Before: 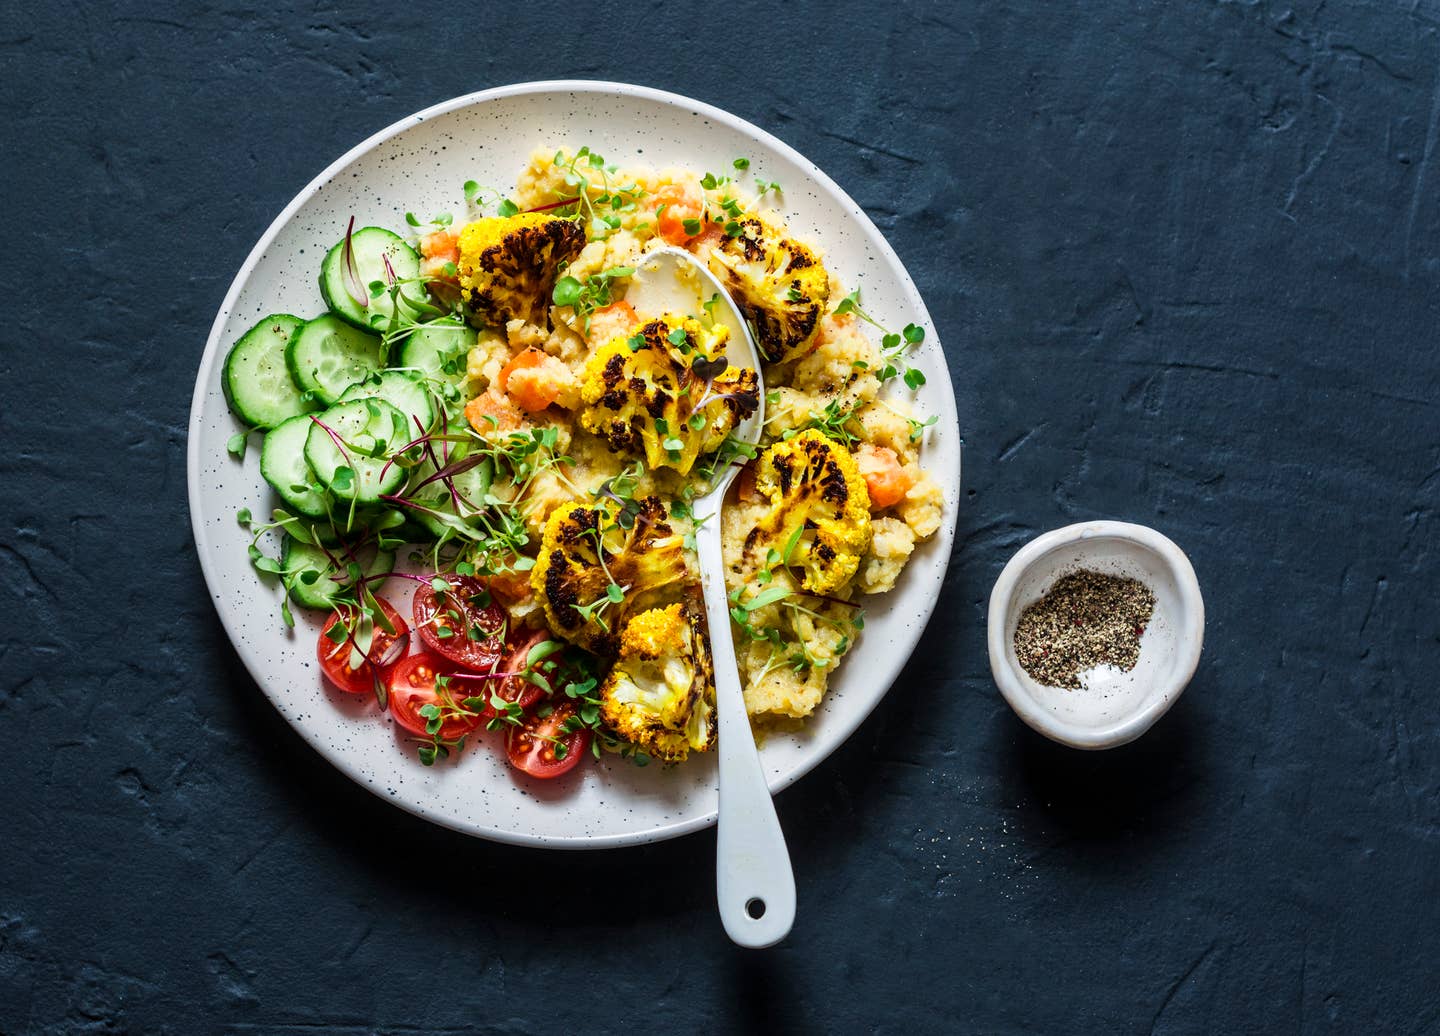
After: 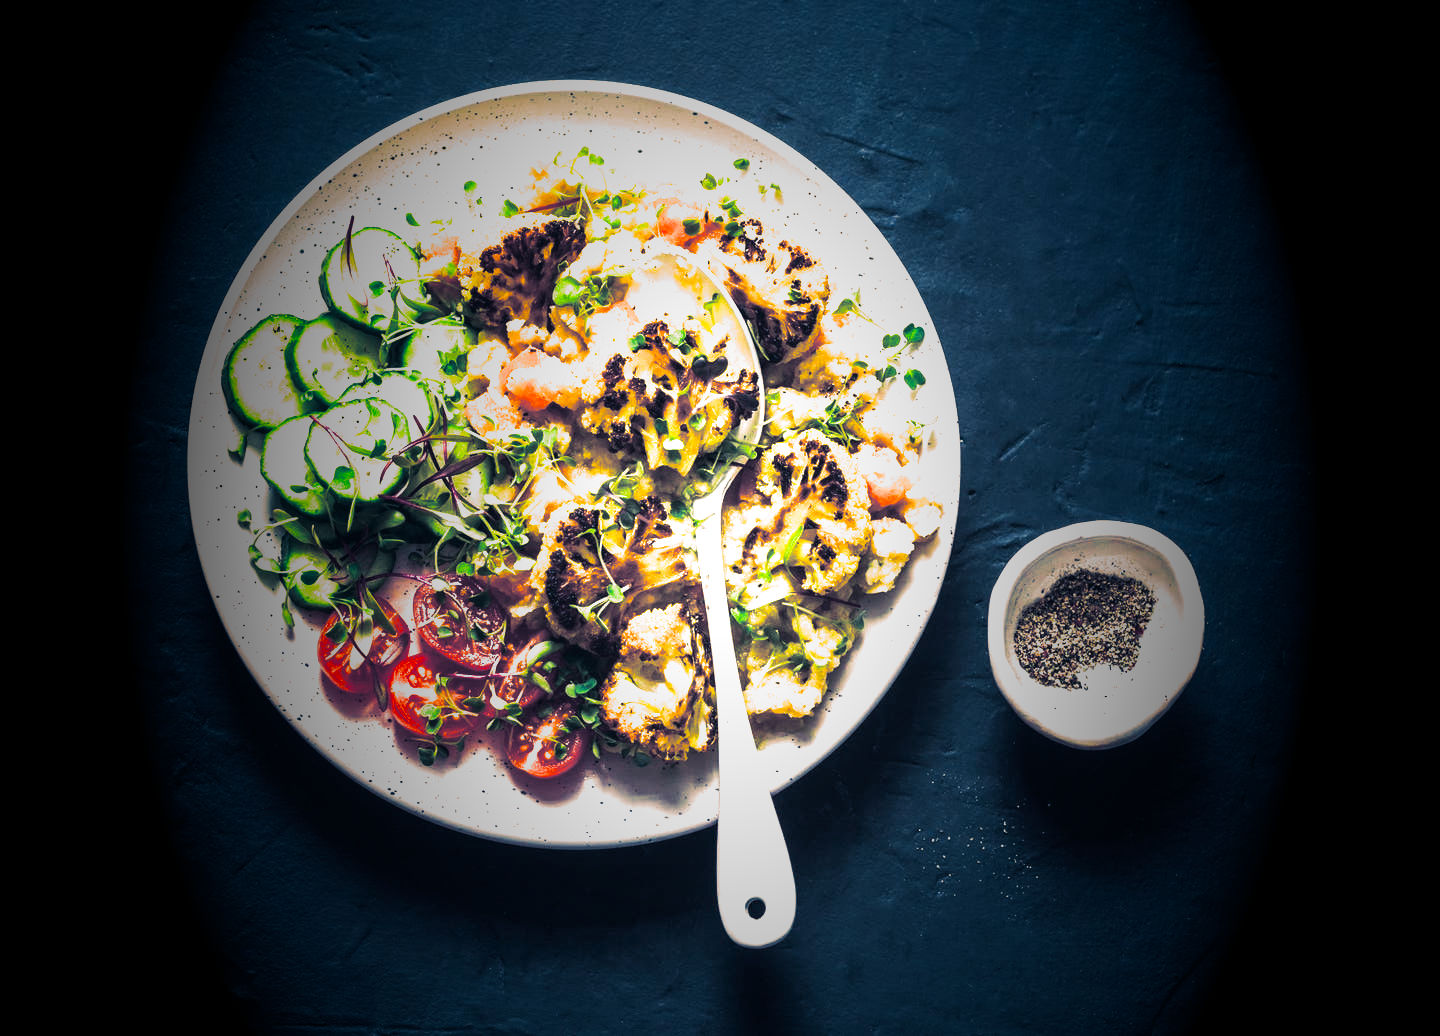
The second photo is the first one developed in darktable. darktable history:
vignetting: fall-off start 15.9%, fall-off radius 100%, brightness -1, saturation 0.5, width/height ratio 0.719
exposure: black level correction 0, exposure 1.1 EV, compensate highlight preservation false
color calibration: output colorfulness [0, 0.315, 0, 0], x 0.341, y 0.355, temperature 5166 K
tone curve: curves: ch0 [(0.001, 0.042) (0.128, 0.16) (0.452, 0.42) (0.603, 0.566) (0.754, 0.733) (1, 1)]; ch1 [(0, 0) (0.325, 0.327) (0.412, 0.441) (0.473, 0.466) (0.5, 0.499) (0.549, 0.558) (0.617, 0.625) (0.713, 0.7) (1, 1)]; ch2 [(0, 0) (0.386, 0.397) (0.445, 0.47) (0.505, 0.498) (0.529, 0.524) (0.574, 0.569) (0.652, 0.641) (1, 1)], color space Lab, independent channels, preserve colors none
split-toning: shadows › hue 226.8°, shadows › saturation 0.56, highlights › hue 28.8°, balance -40, compress 0%
